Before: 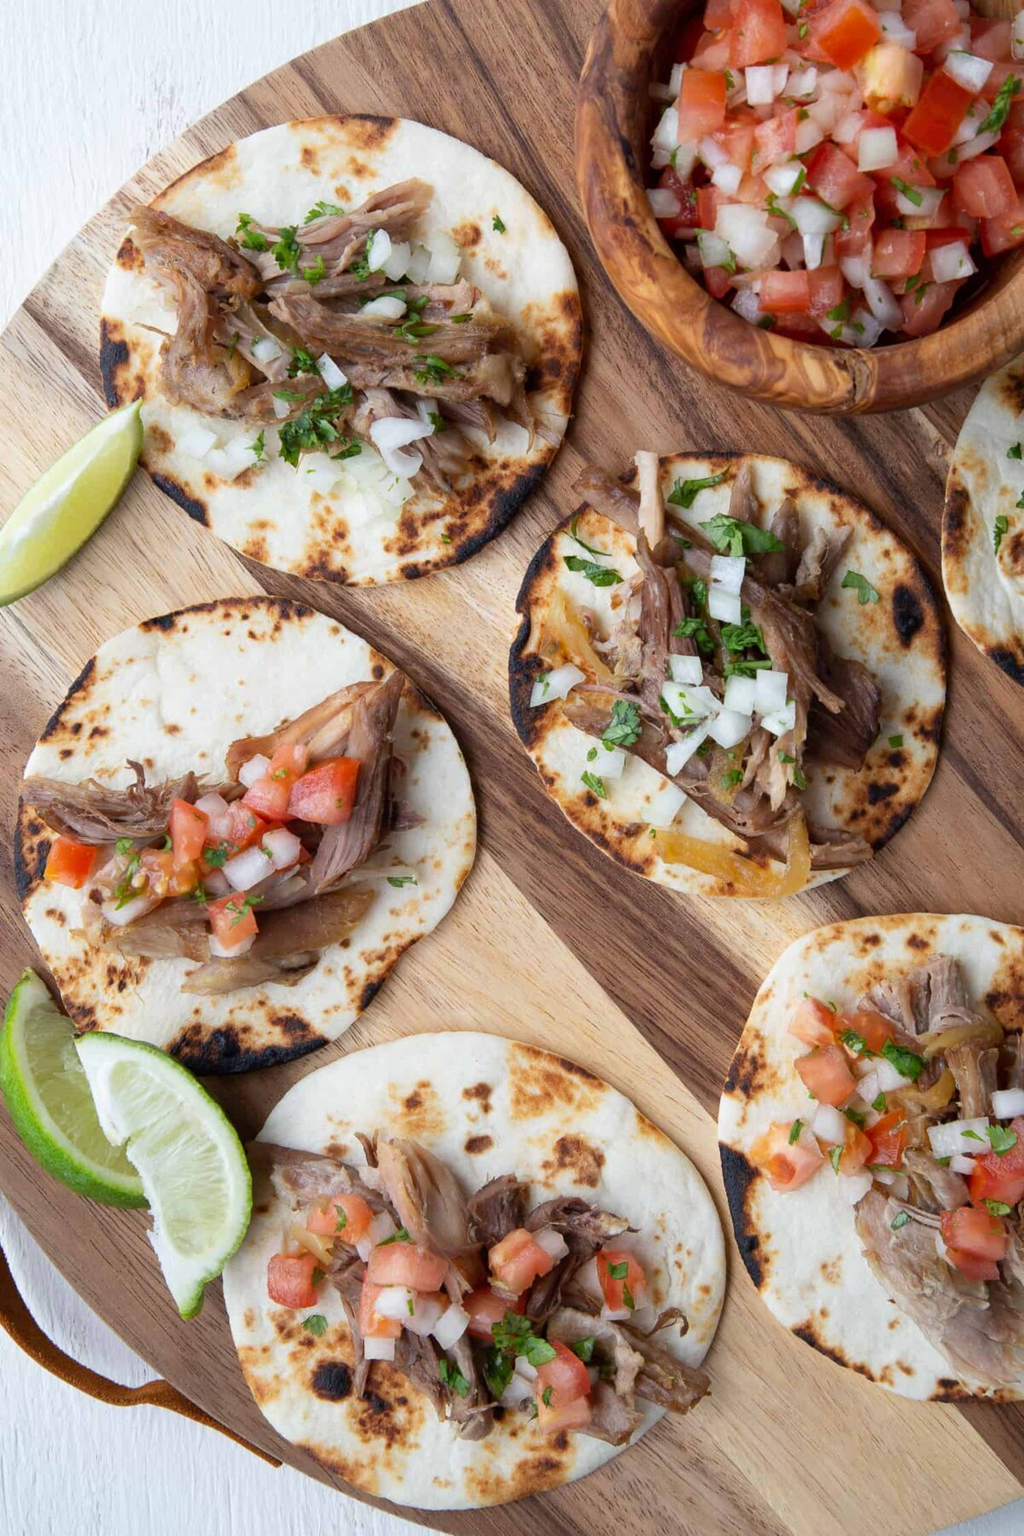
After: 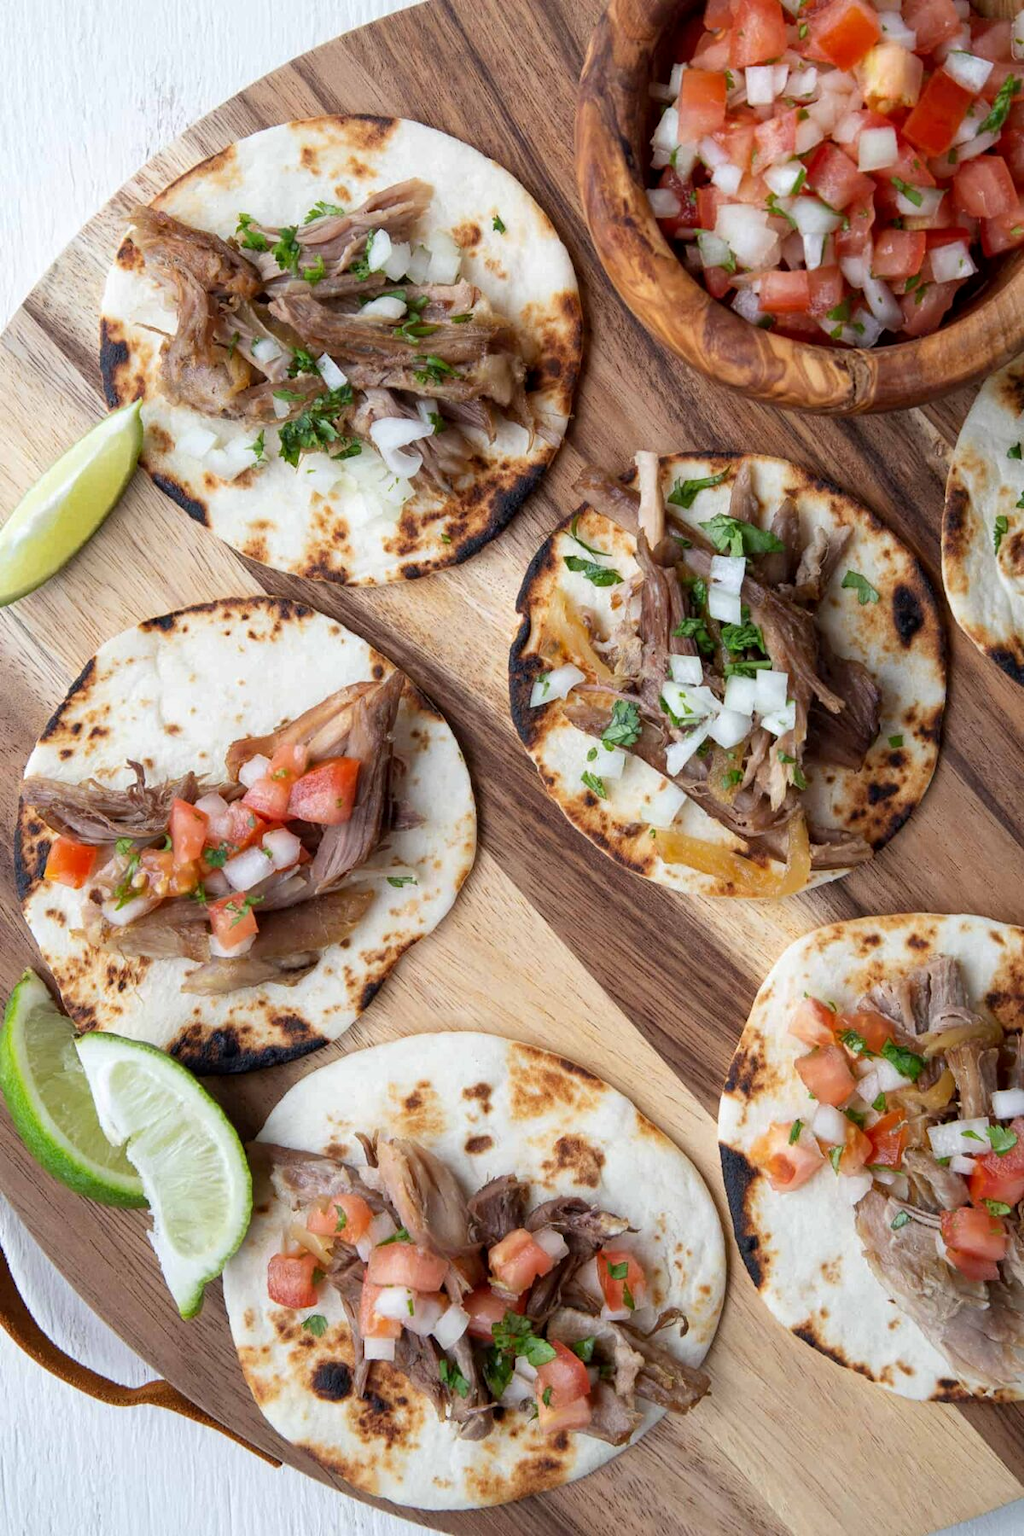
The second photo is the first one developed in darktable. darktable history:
local contrast: highlights 100%, shadows 99%, detail 119%, midtone range 0.2
